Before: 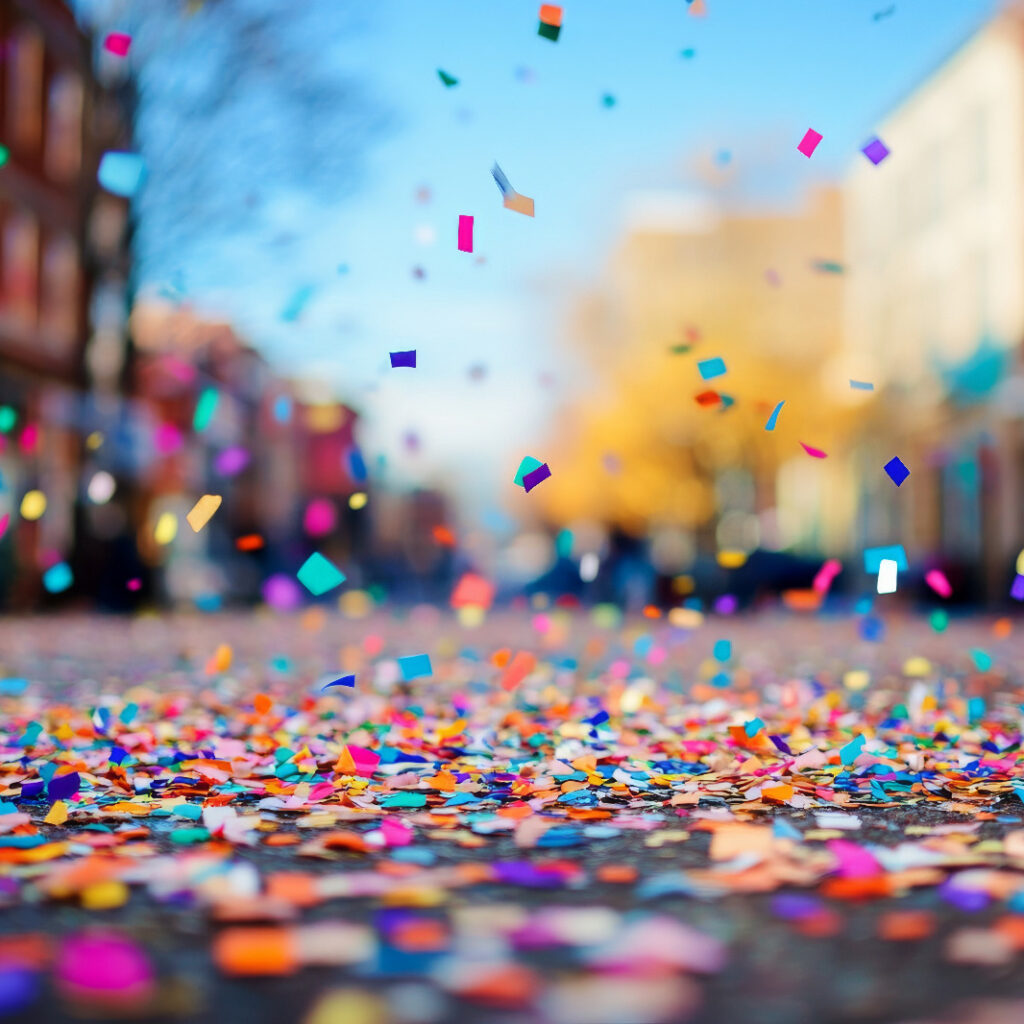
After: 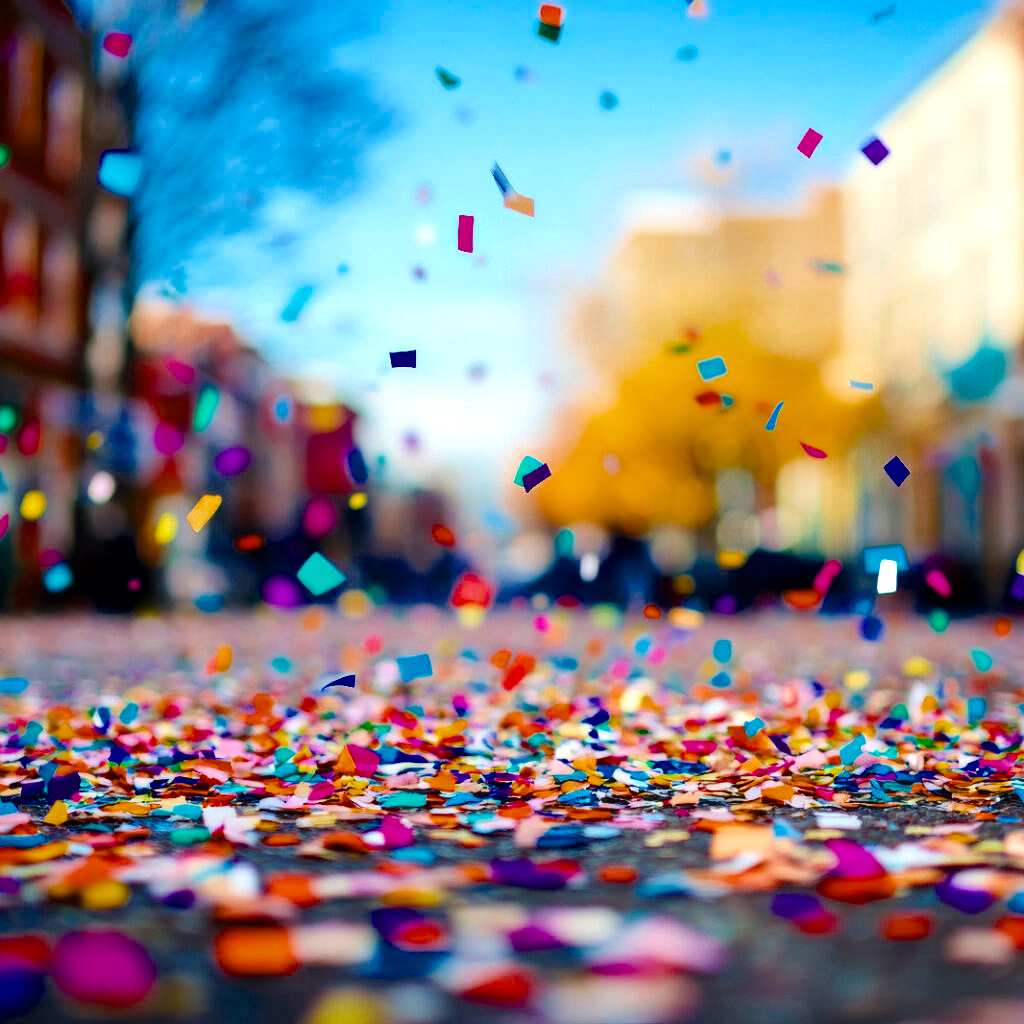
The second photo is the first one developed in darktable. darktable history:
color balance rgb: shadows lift › chroma 2.038%, shadows lift › hue 214.6°, perceptual saturation grading › global saturation 30.549%, global vibrance 6.671%, contrast 12.769%, saturation formula JzAzBz (2021)
